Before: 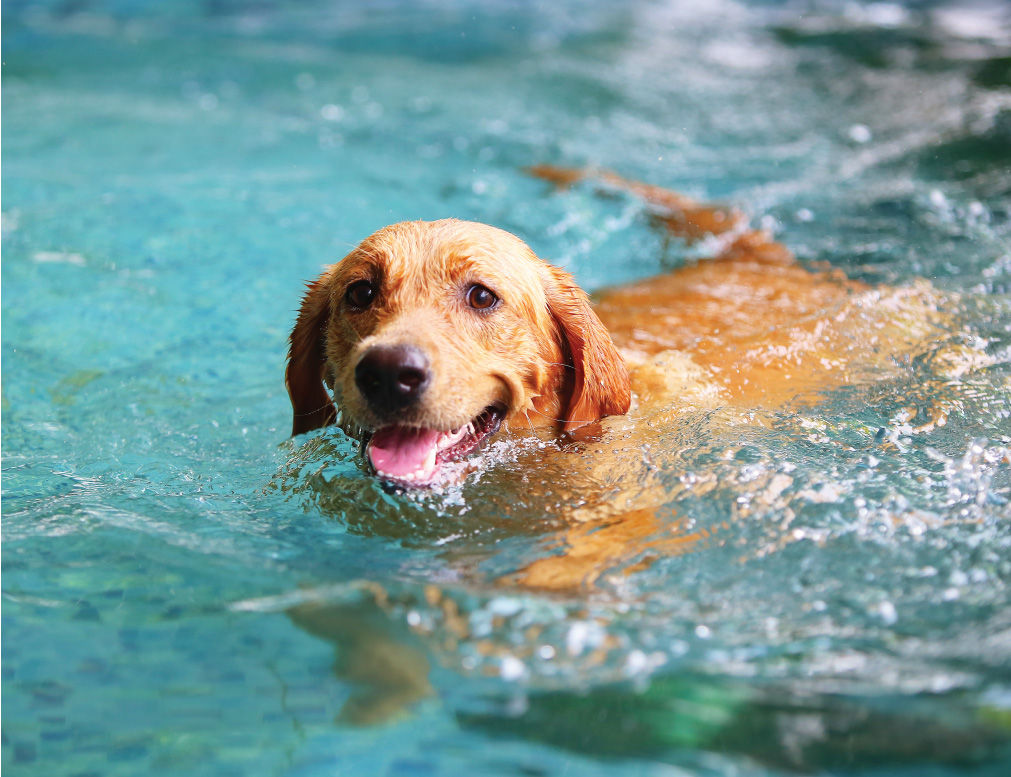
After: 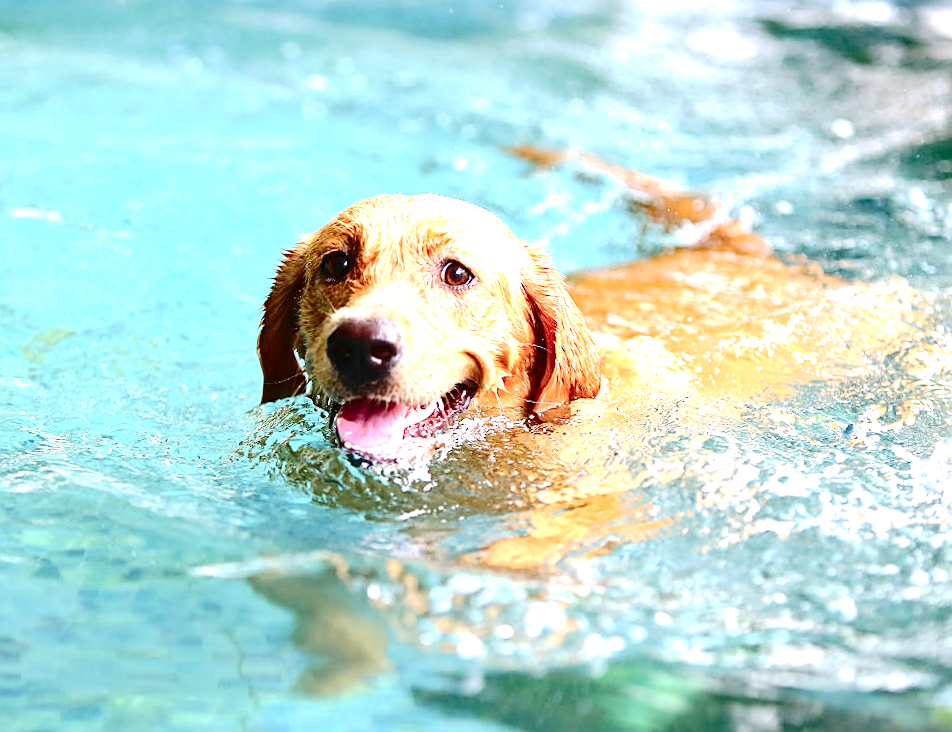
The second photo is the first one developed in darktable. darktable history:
exposure: black level correction 0, exposure 1.101 EV, compensate highlight preservation false
tone equalizer: edges refinement/feathering 500, mask exposure compensation -1.57 EV, preserve details no
crop and rotate: angle -2.75°
base curve: curves: ch0 [(0, 0) (0.158, 0.273) (0.879, 0.895) (1, 1)], preserve colors none
sharpen: on, module defaults
contrast brightness saturation: contrast 0.192, brightness -0.23, saturation 0.114
